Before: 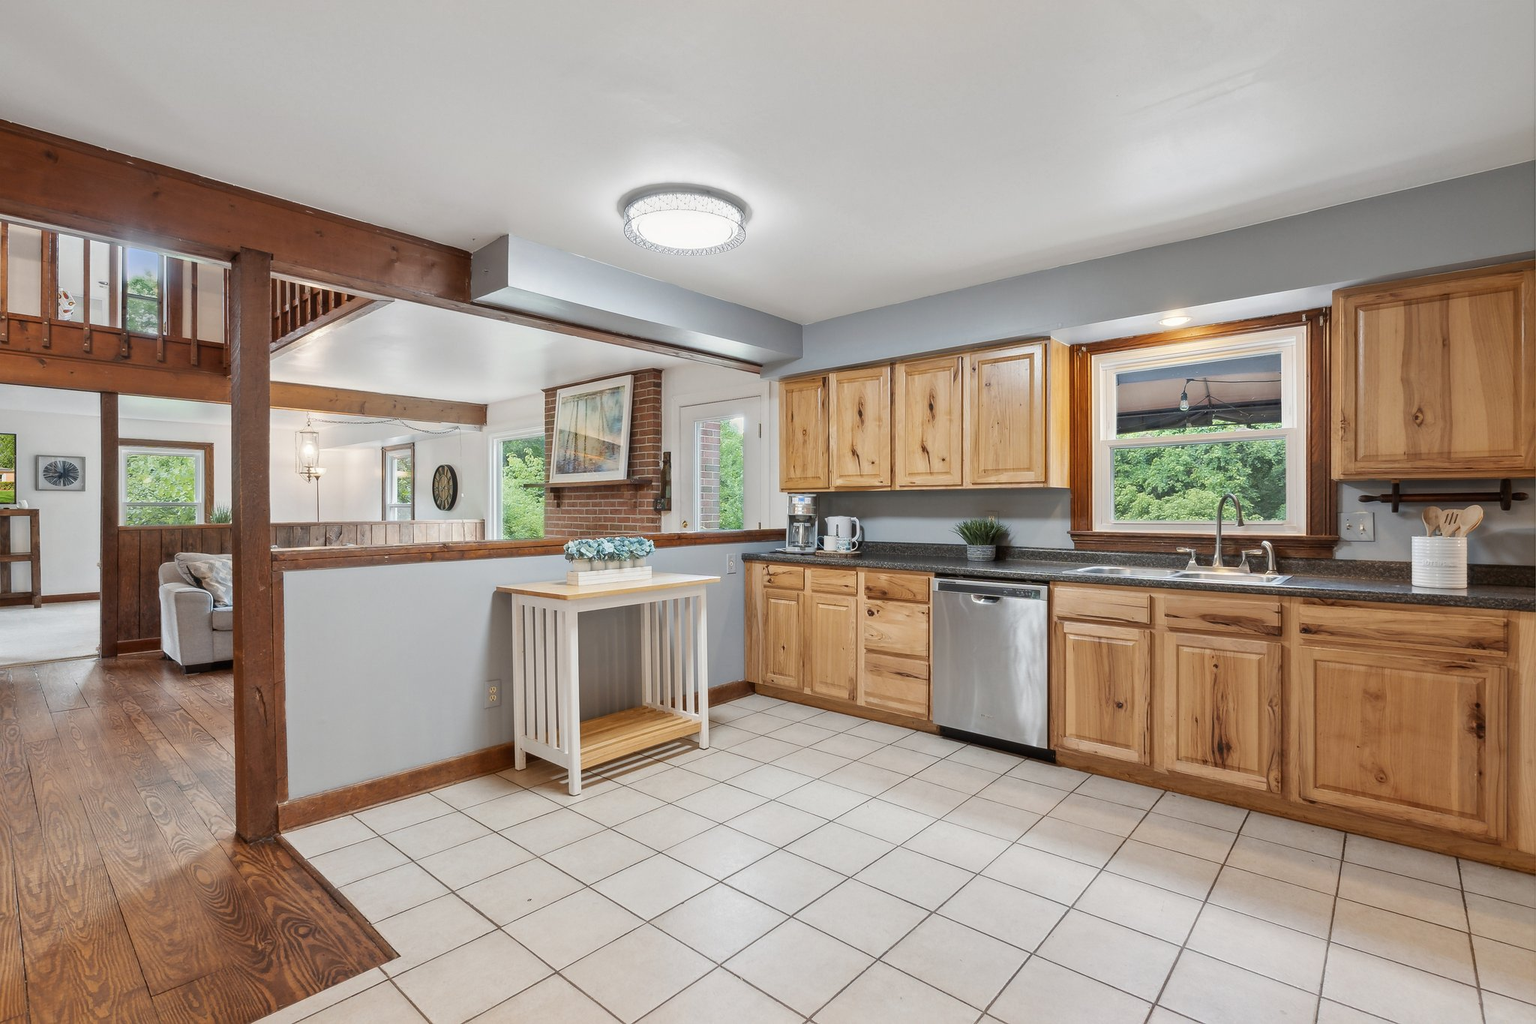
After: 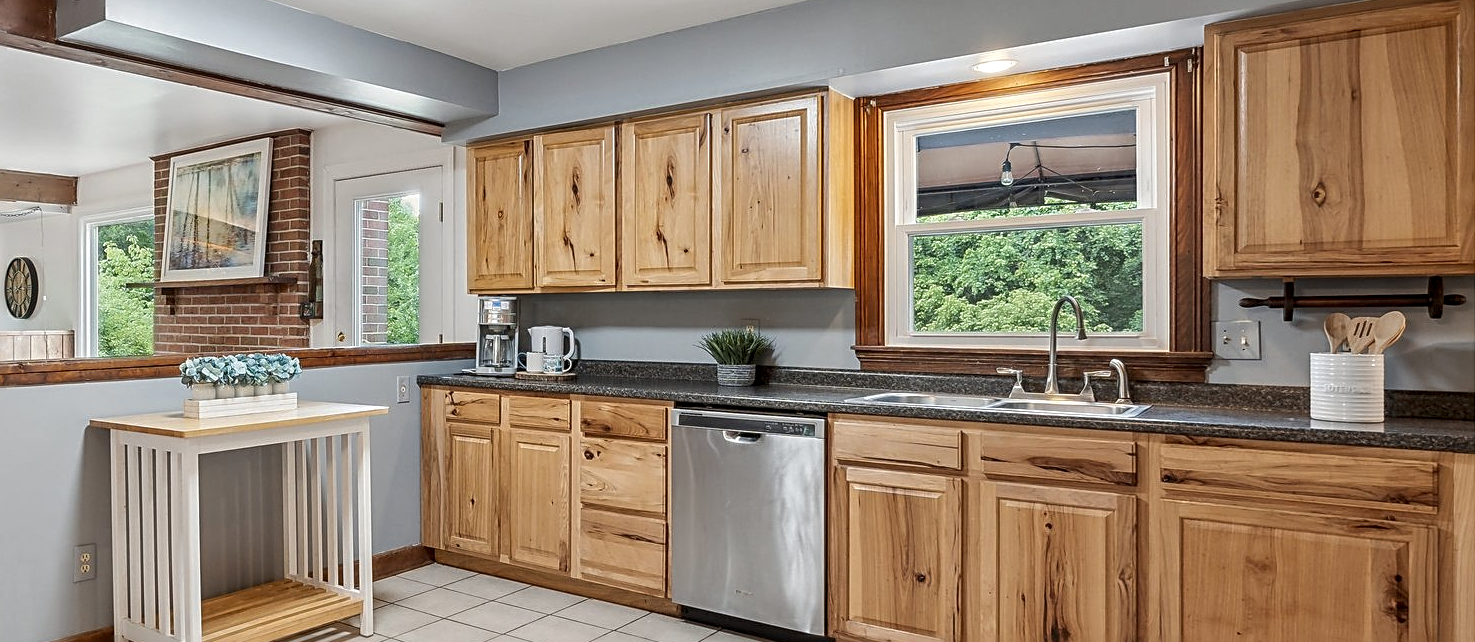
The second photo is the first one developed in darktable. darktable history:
crop and rotate: left 27.938%, top 26.567%, bottom 26.336%
local contrast: on, module defaults
sharpen: radius 2.533, amount 0.632
tone equalizer: edges refinement/feathering 500, mask exposure compensation -1.57 EV, preserve details no
